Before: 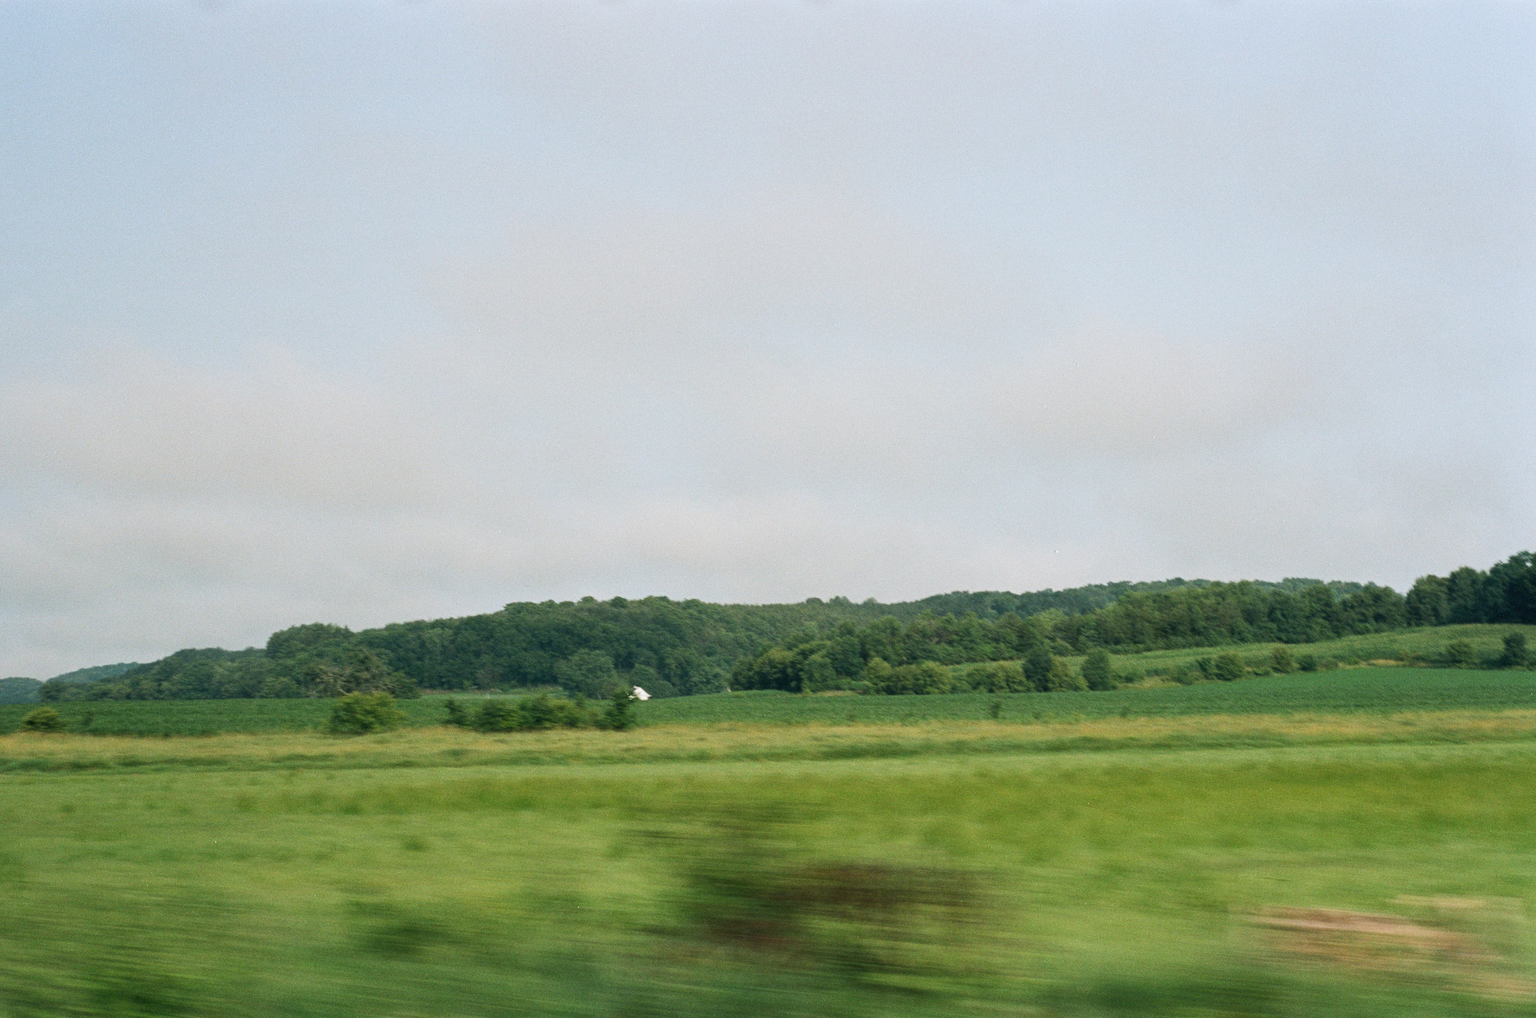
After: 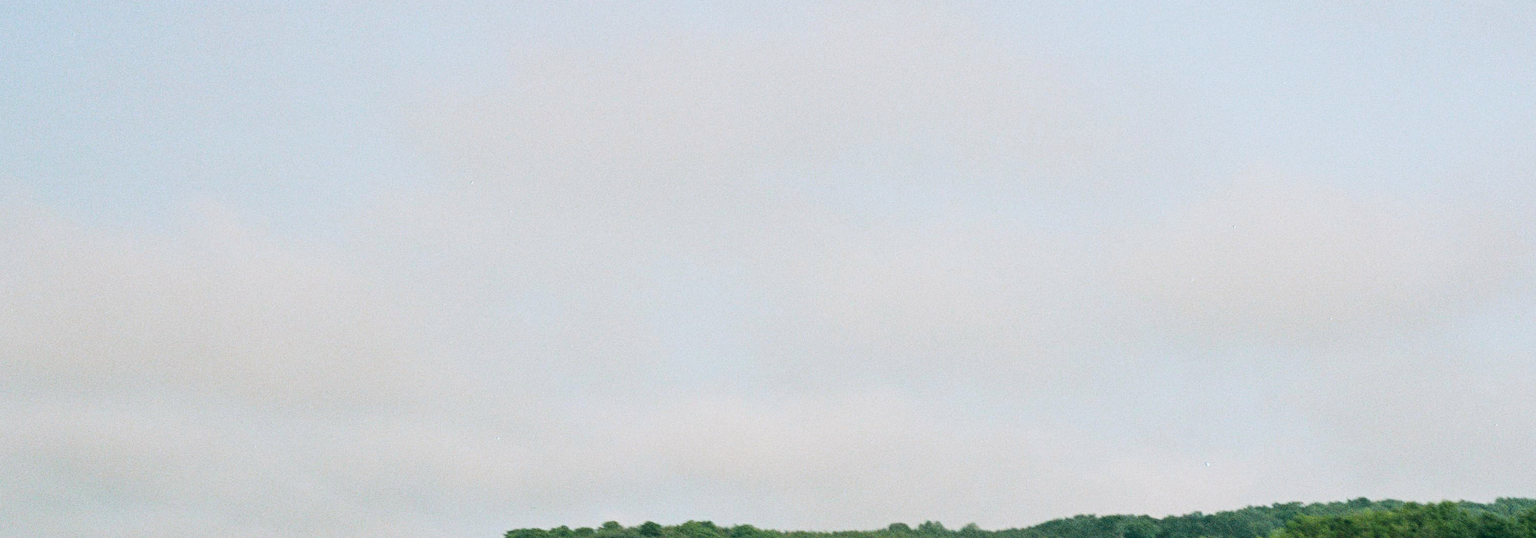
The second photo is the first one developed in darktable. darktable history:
crop: left 7.036%, top 18.398%, right 14.379%, bottom 40.043%
tone curve: curves: ch0 [(0, 0.023) (0.132, 0.075) (0.241, 0.178) (0.487, 0.491) (0.782, 0.8) (1, 0.989)]; ch1 [(0, 0) (0.396, 0.369) (0.467, 0.454) (0.498, 0.5) (0.518, 0.517) (0.57, 0.586) (0.619, 0.663) (0.692, 0.744) (1, 1)]; ch2 [(0, 0) (0.427, 0.416) (0.483, 0.481) (0.503, 0.503) (0.526, 0.527) (0.563, 0.573) (0.632, 0.667) (0.705, 0.737) (0.985, 0.966)], color space Lab, independent channels
